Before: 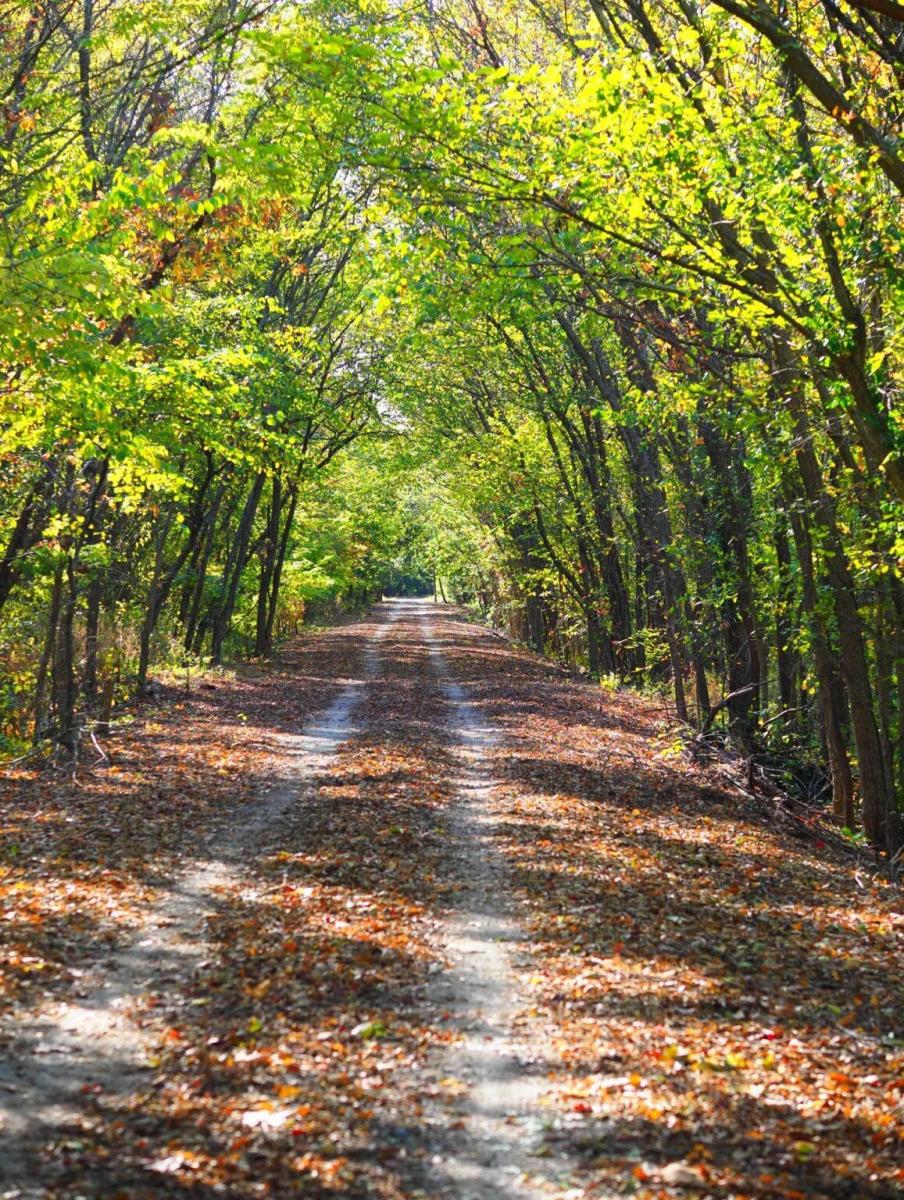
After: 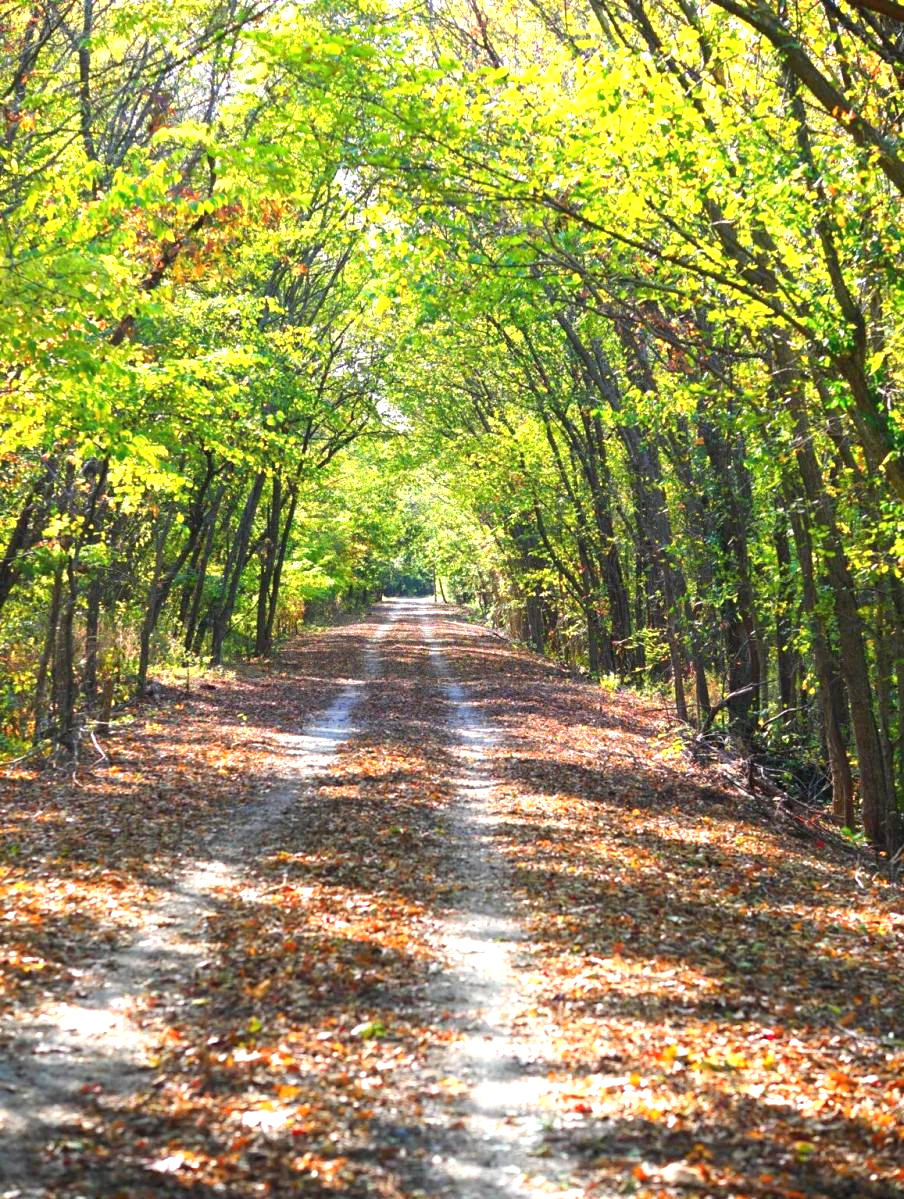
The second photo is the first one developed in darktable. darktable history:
exposure: black level correction 0, exposure 0.699 EV, compensate highlight preservation false
crop: bottom 0.07%
levels: levels [0, 0.498, 0.996]
